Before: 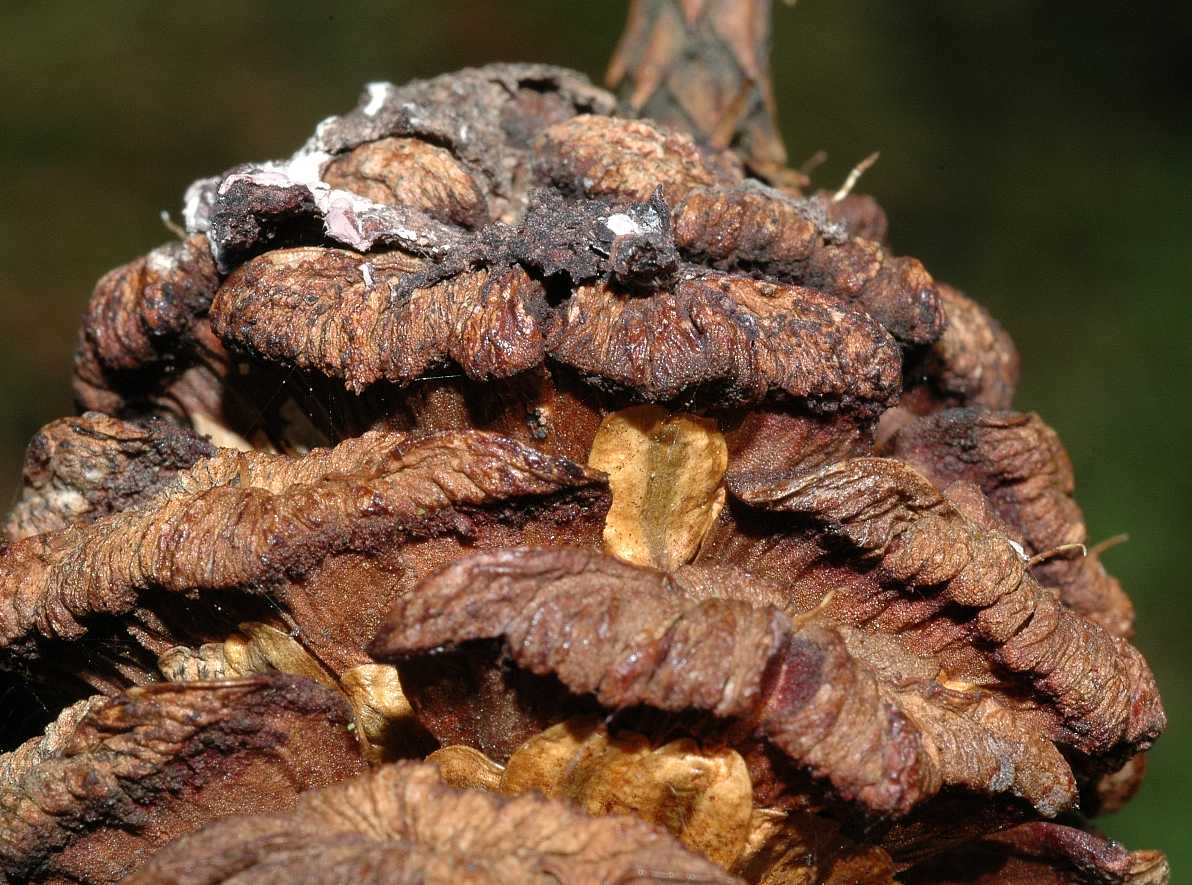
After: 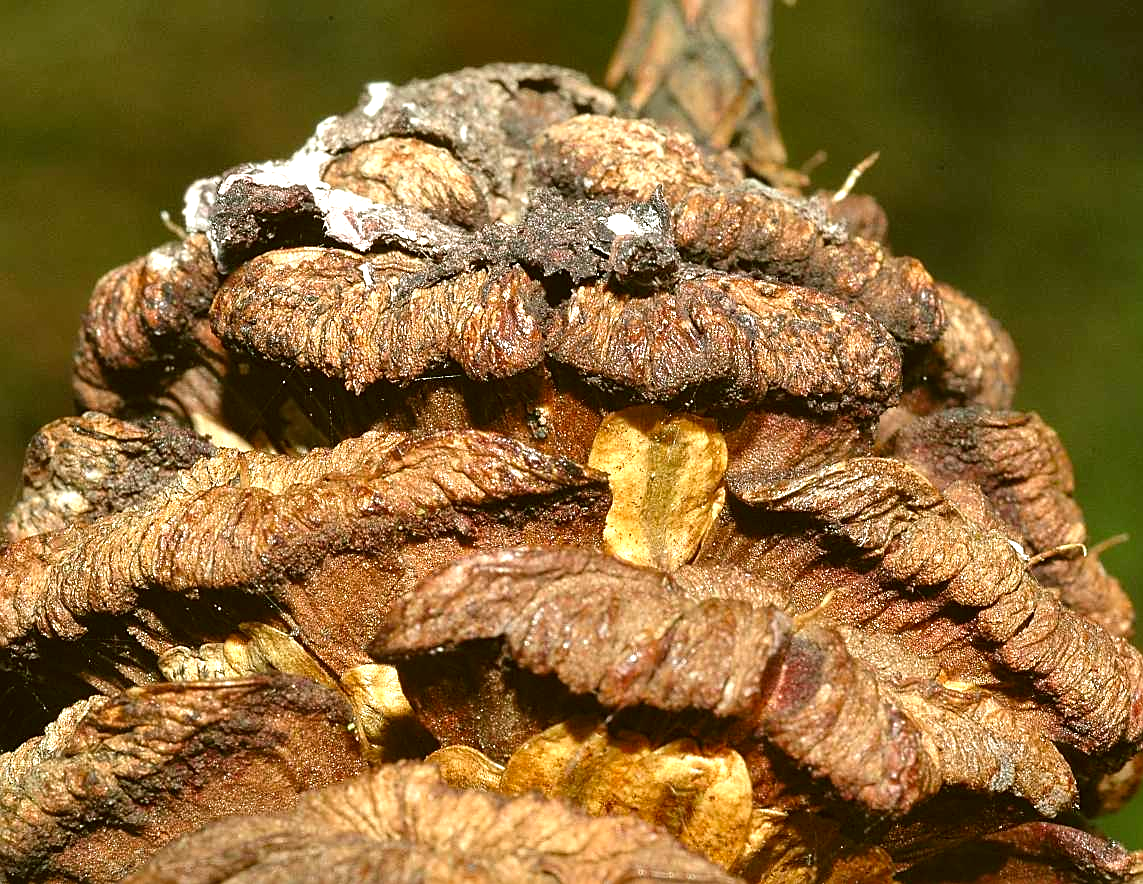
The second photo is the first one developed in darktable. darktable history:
crop: right 3.945%, bottom 0.027%
shadows and highlights: soften with gaussian
exposure: black level correction -0.002, exposure 0.714 EV, compensate highlight preservation false
color correction: highlights a* -1.56, highlights b* 9.99, shadows a* 0.249, shadows b* 18.9
sharpen: on, module defaults
